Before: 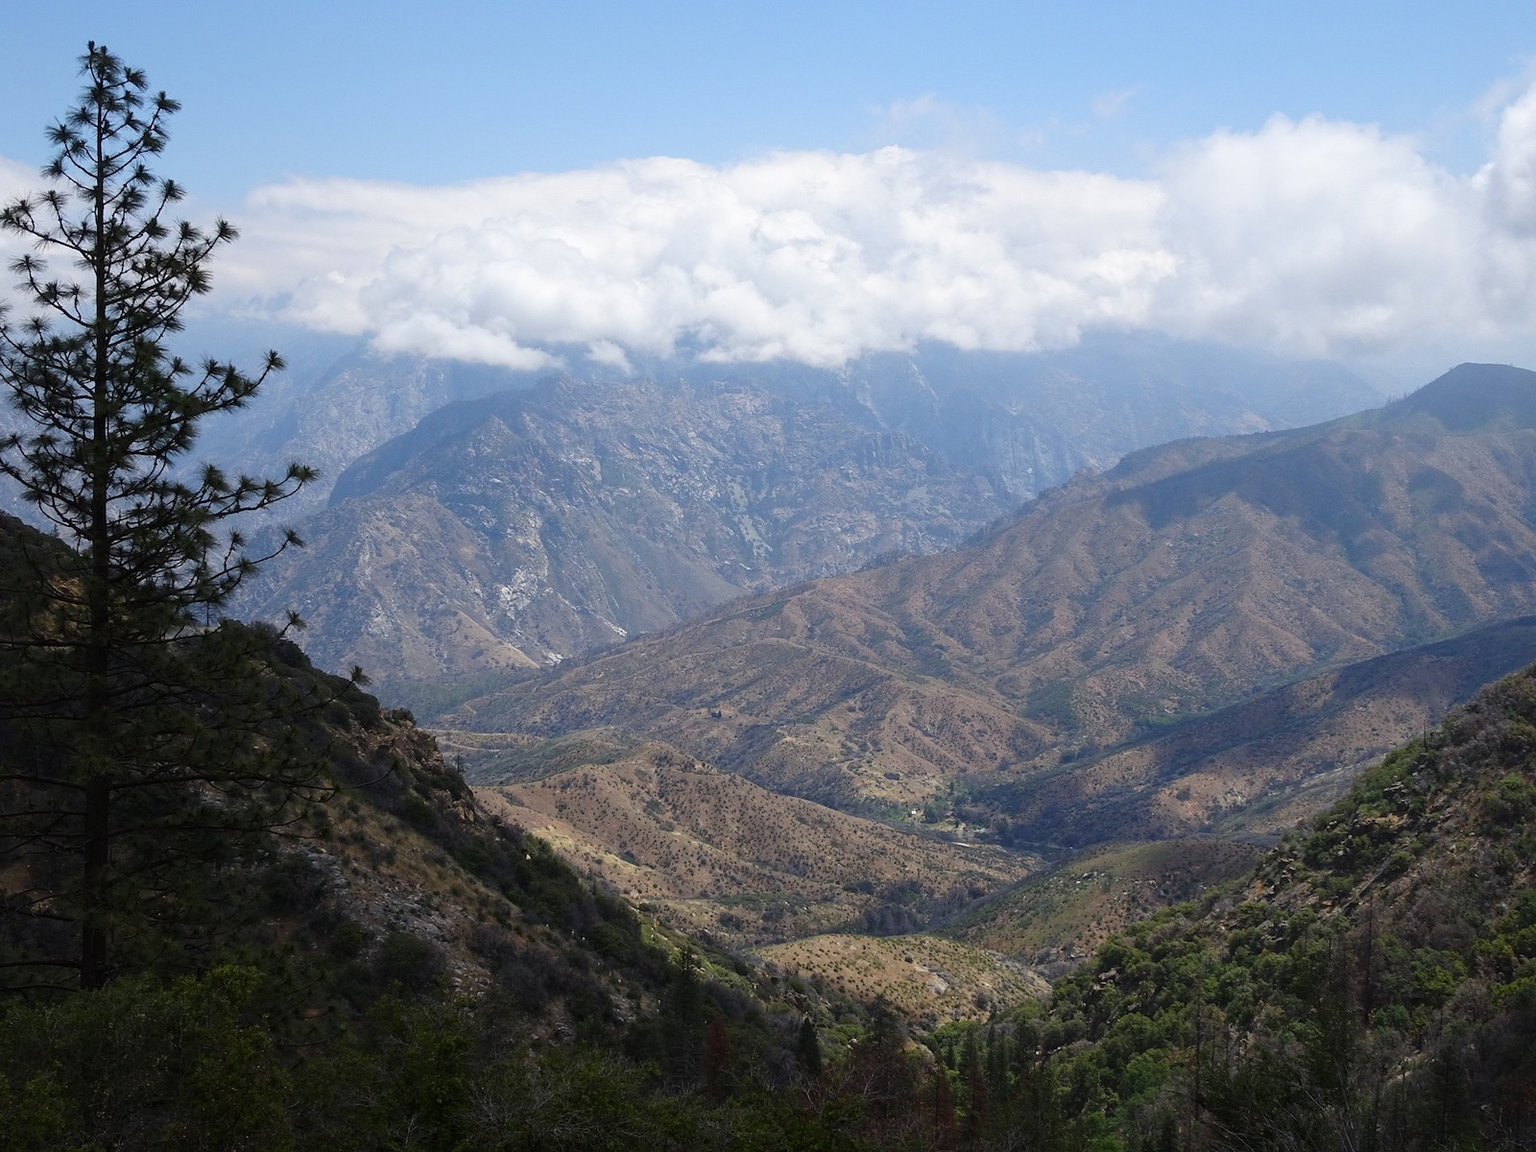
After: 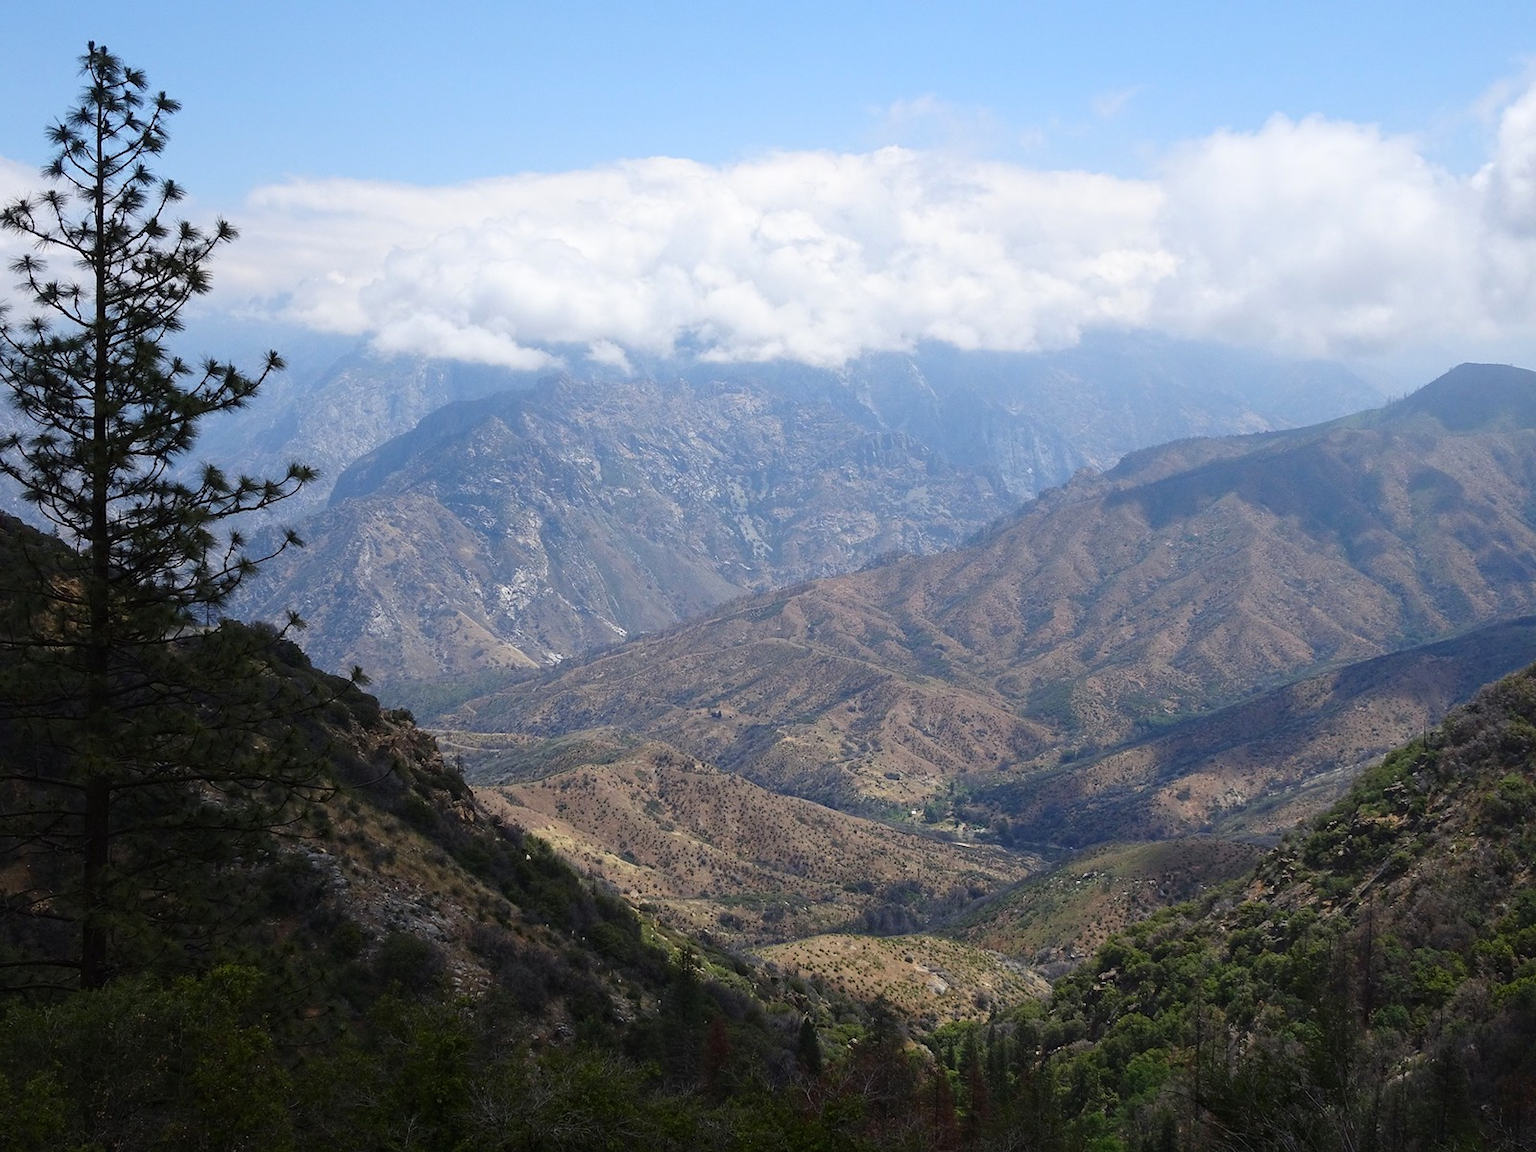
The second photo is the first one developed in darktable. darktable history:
contrast brightness saturation: contrast 0.103, brightness 0.027, saturation 0.087
